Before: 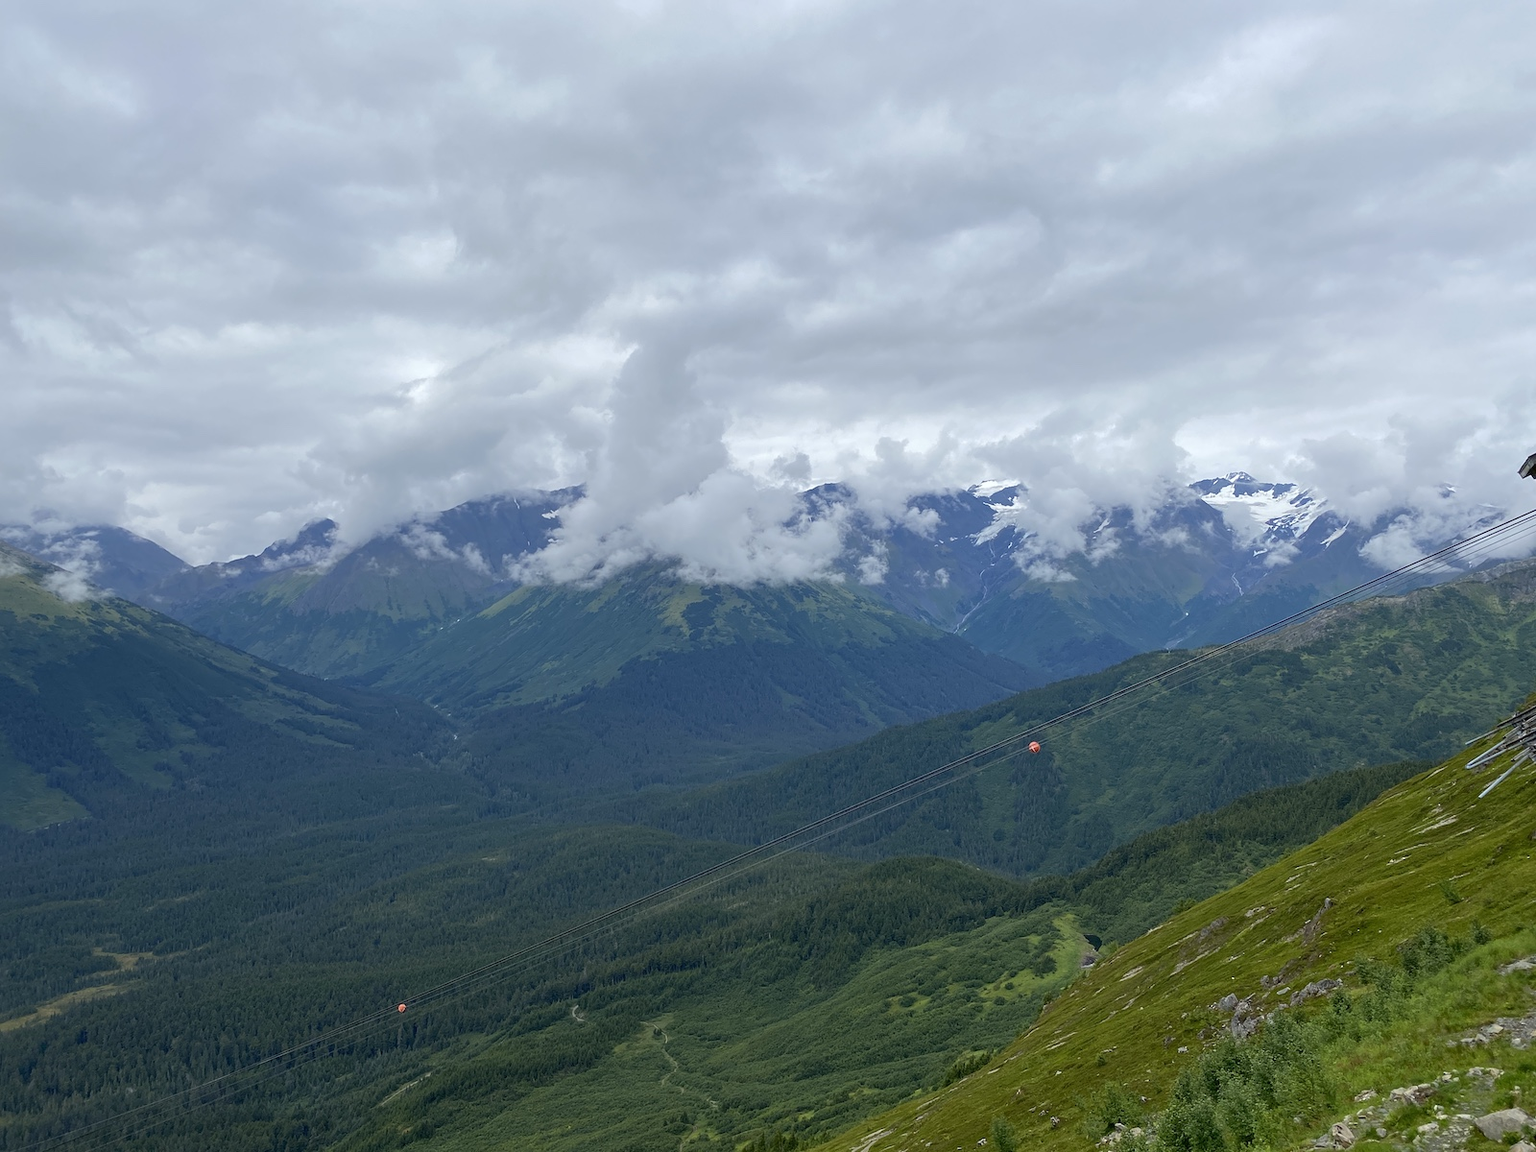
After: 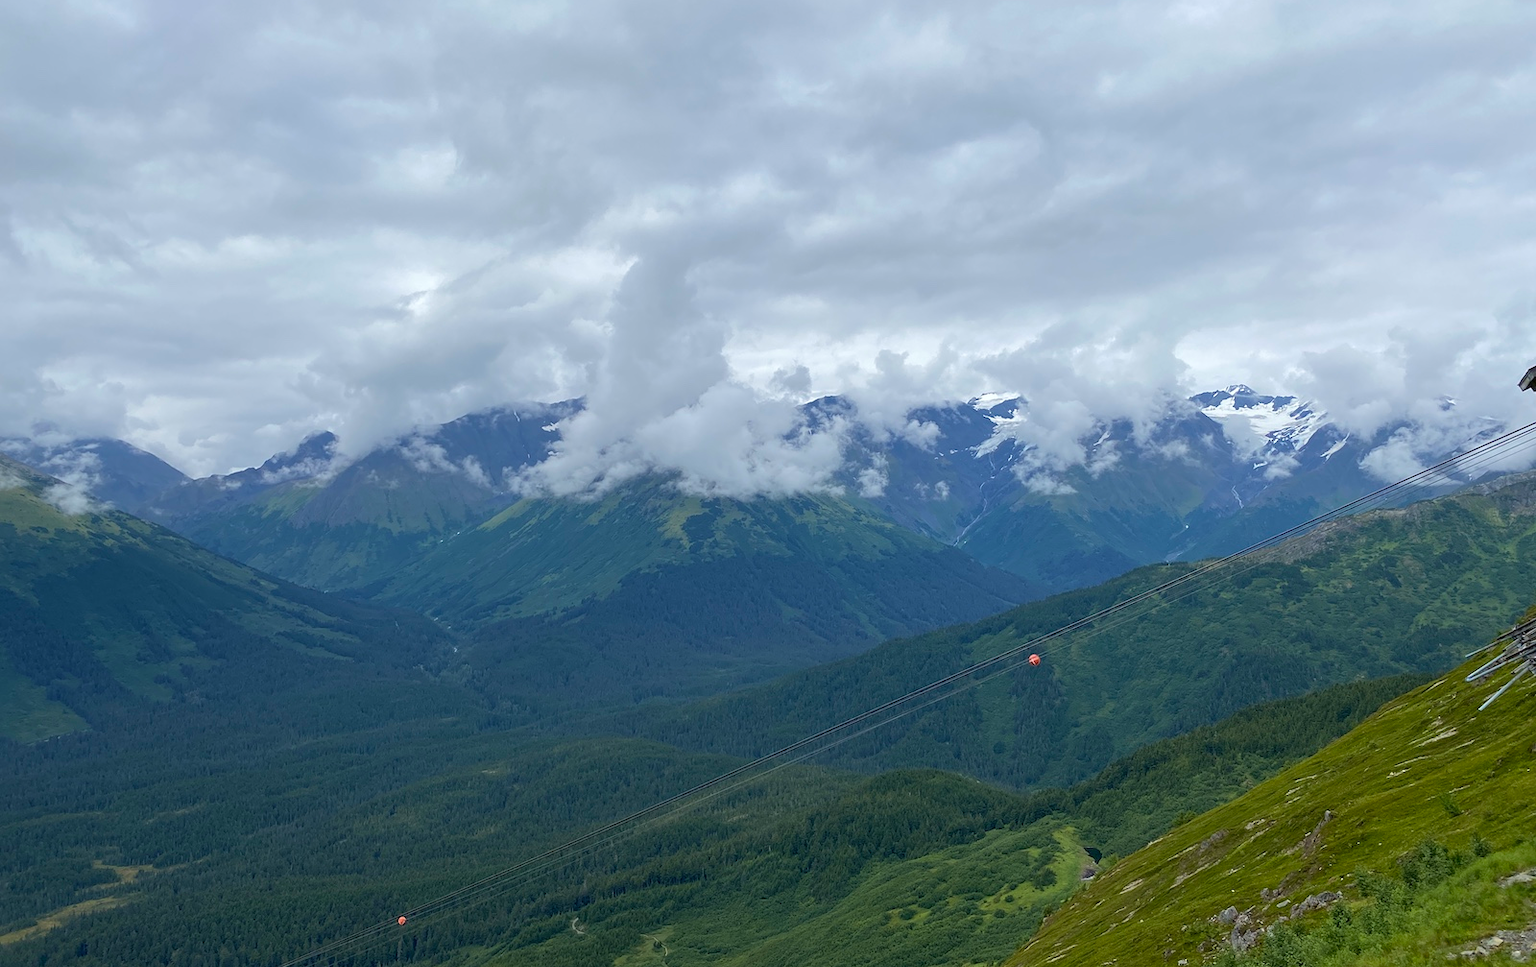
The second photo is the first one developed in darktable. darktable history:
velvia: strength 15%
crop: top 7.625%, bottom 8.027%
